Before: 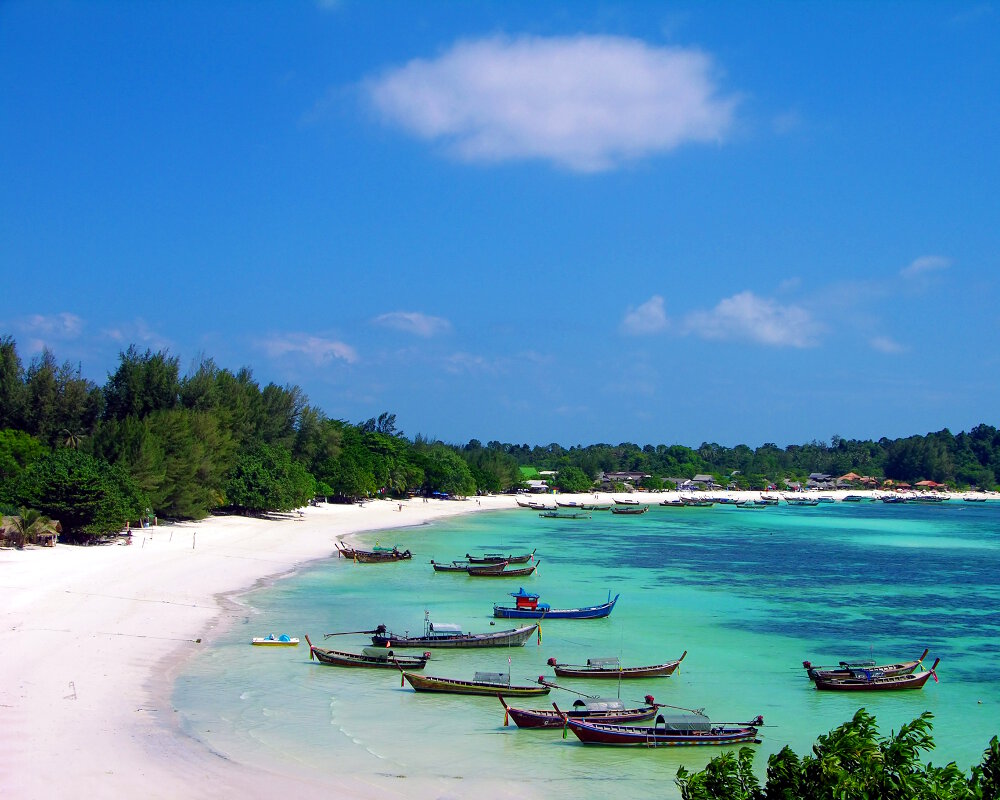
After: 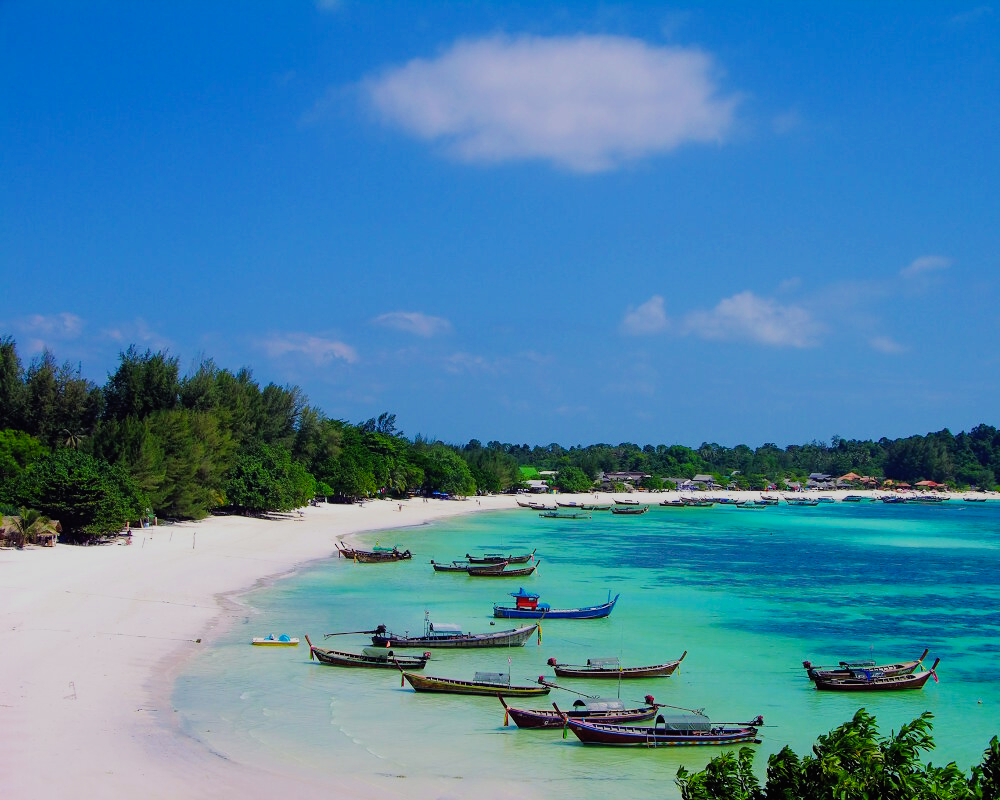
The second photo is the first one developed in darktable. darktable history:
color balance rgb: global offset › luminance 0.499%, linear chroma grading › global chroma 15.143%, perceptual saturation grading › global saturation 0.574%, global vibrance 9.787%
filmic rgb: black relative exposure -7.65 EV, white relative exposure 4.56 EV, hardness 3.61
